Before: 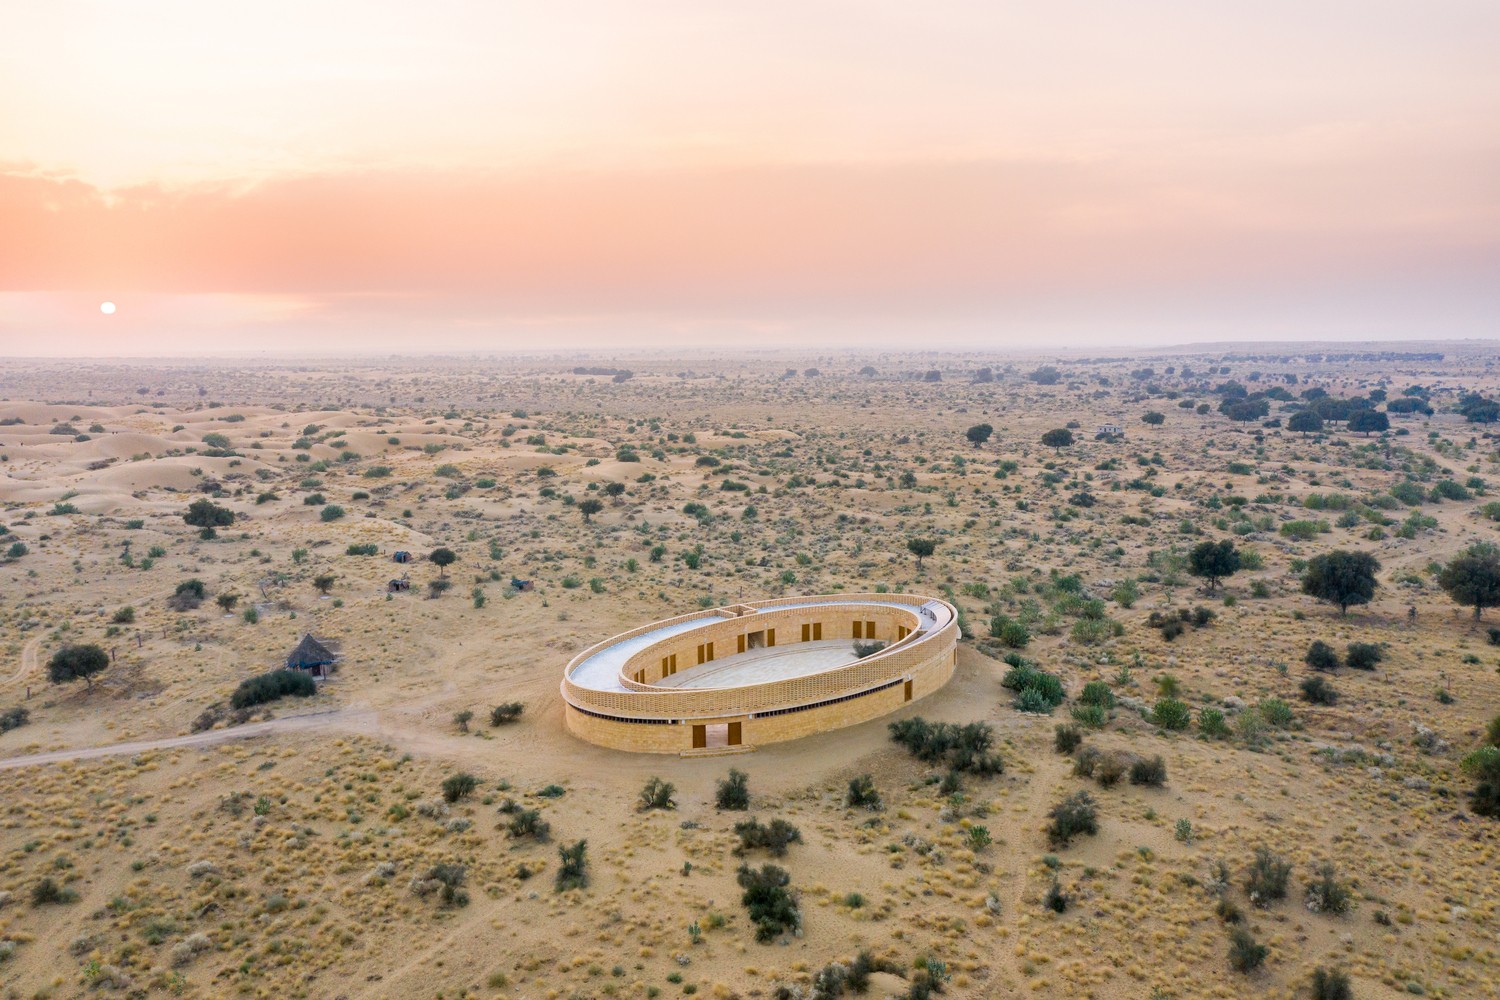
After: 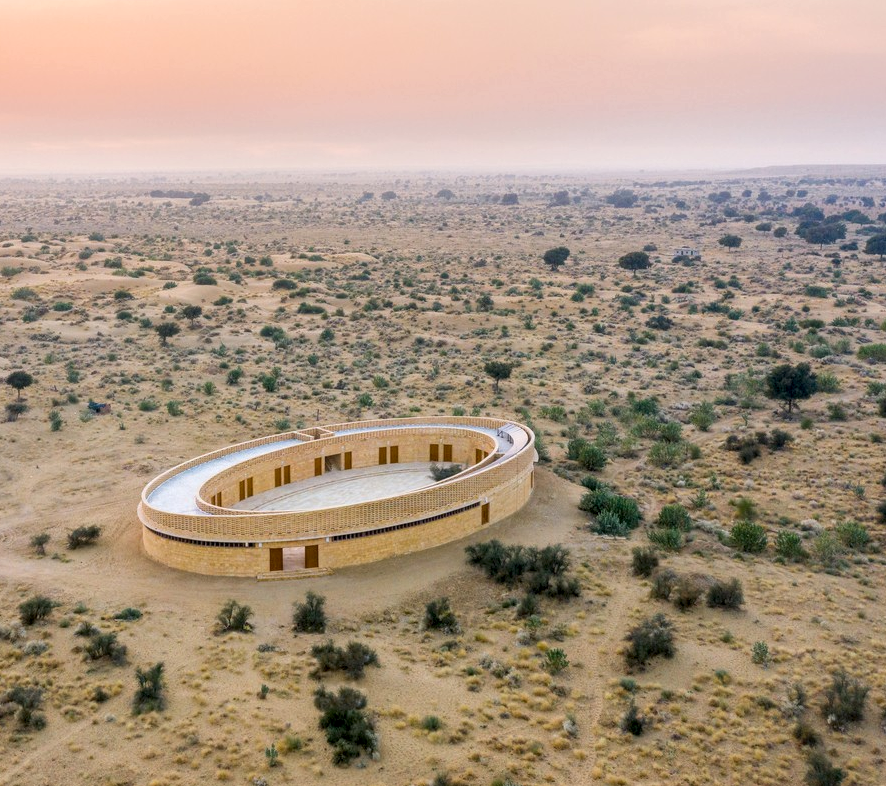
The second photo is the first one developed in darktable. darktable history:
crop and rotate: left 28.256%, top 17.734%, right 12.656%, bottom 3.573%
local contrast: on, module defaults
